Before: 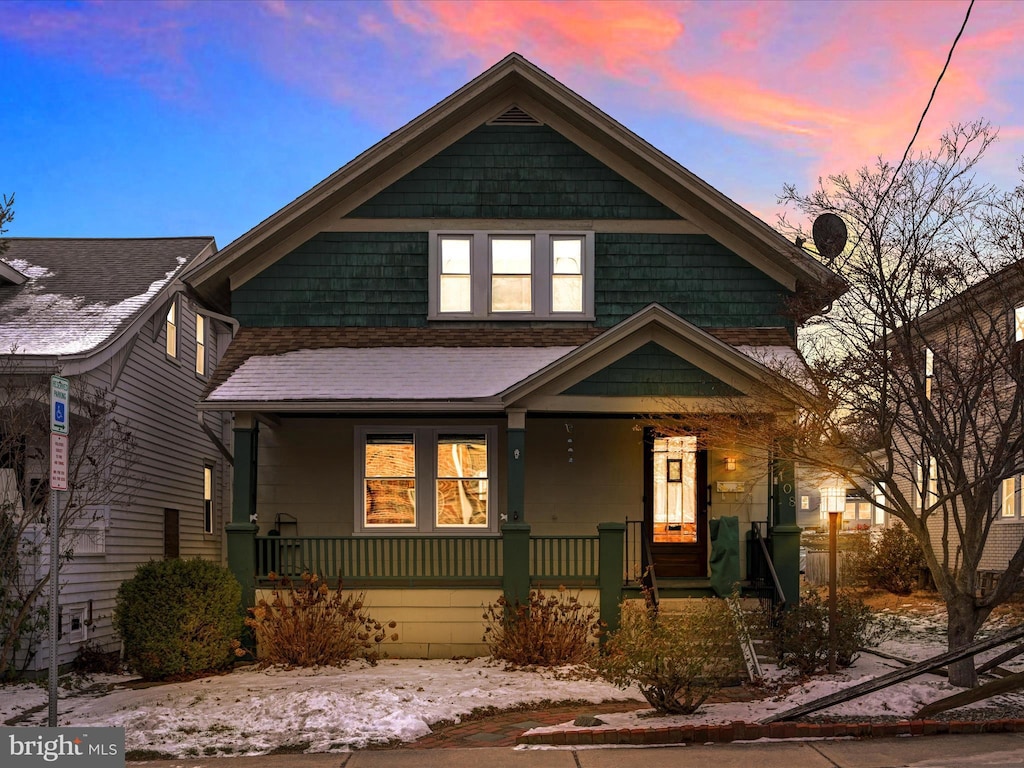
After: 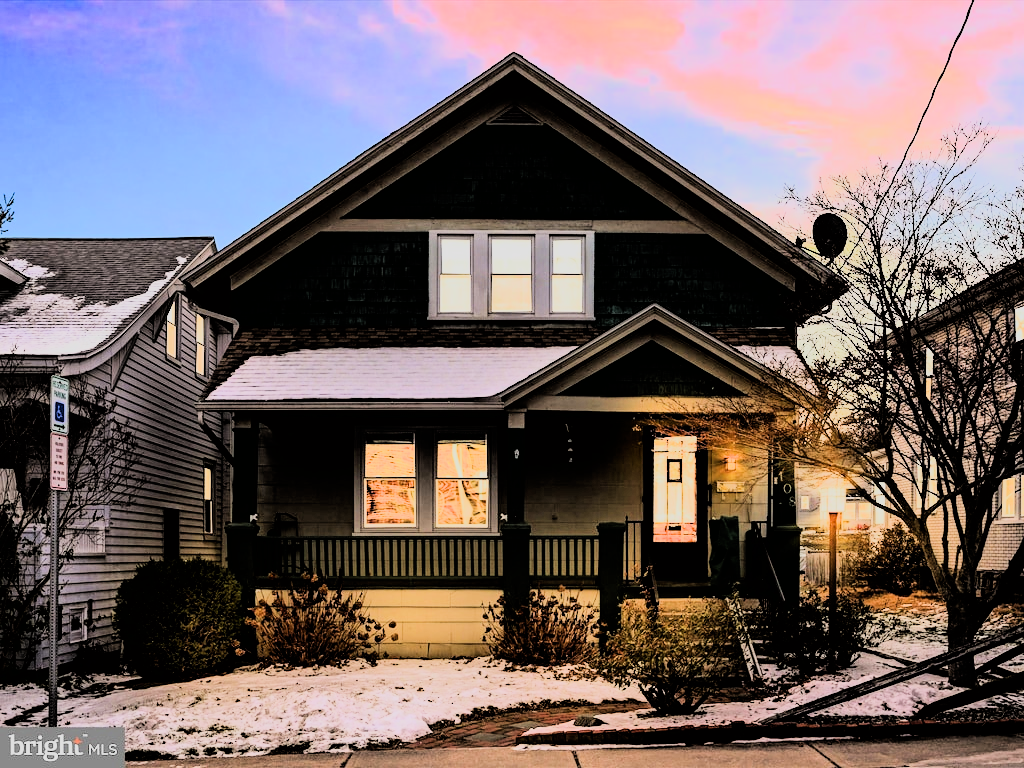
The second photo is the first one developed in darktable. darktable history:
filmic rgb: black relative exposure -5 EV, hardness 2.88, contrast 1.2
rgb curve: curves: ch0 [(0, 0) (0.21, 0.15) (0.24, 0.21) (0.5, 0.75) (0.75, 0.96) (0.89, 0.99) (1, 1)]; ch1 [(0, 0.02) (0.21, 0.13) (0.25, 0.2) (0.5, 0.67) (0.75, 0.9) (0.89, 0.97) (1, 1)]; ch2 [(0, 0.02) (0.21, 0.13) (0.25, 0.2) (0.5, 0.67) (0.75, 0.9) (0.89, 0.97) (1, 1)], compensate middle gray true
